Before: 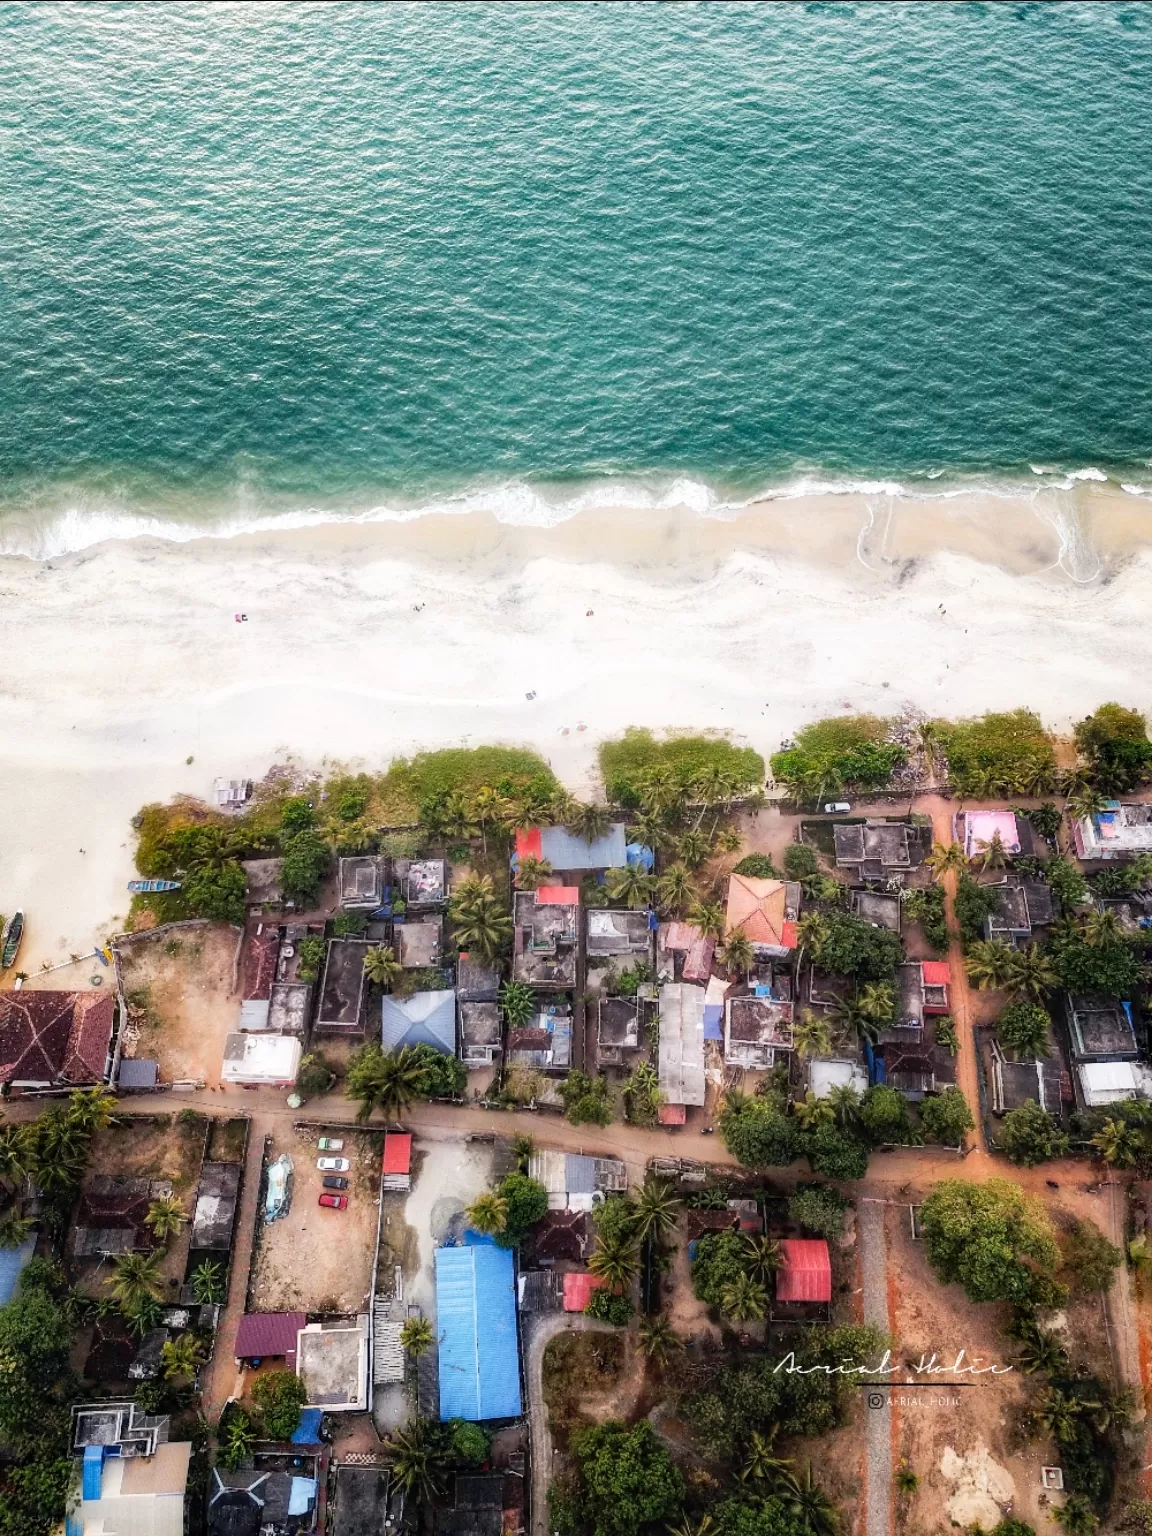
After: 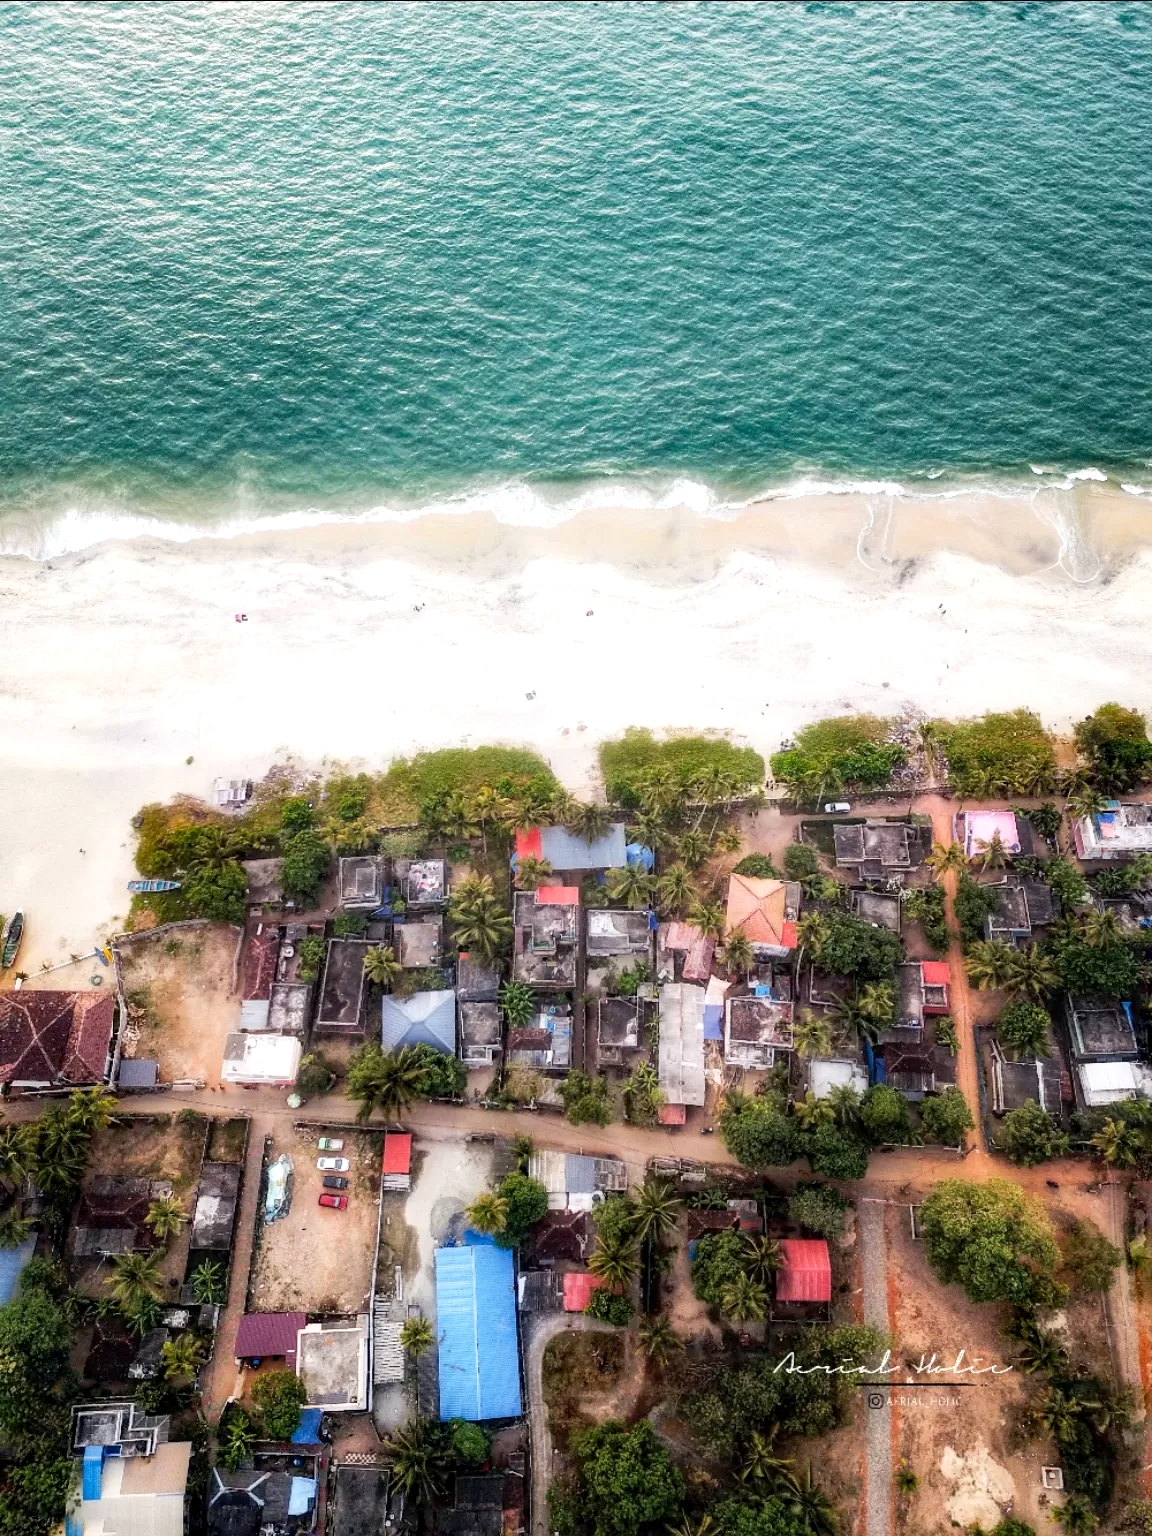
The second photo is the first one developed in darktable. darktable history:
exposure: black level correction 0.002, exposure 0.15 EV, compensate highlight preservation false
